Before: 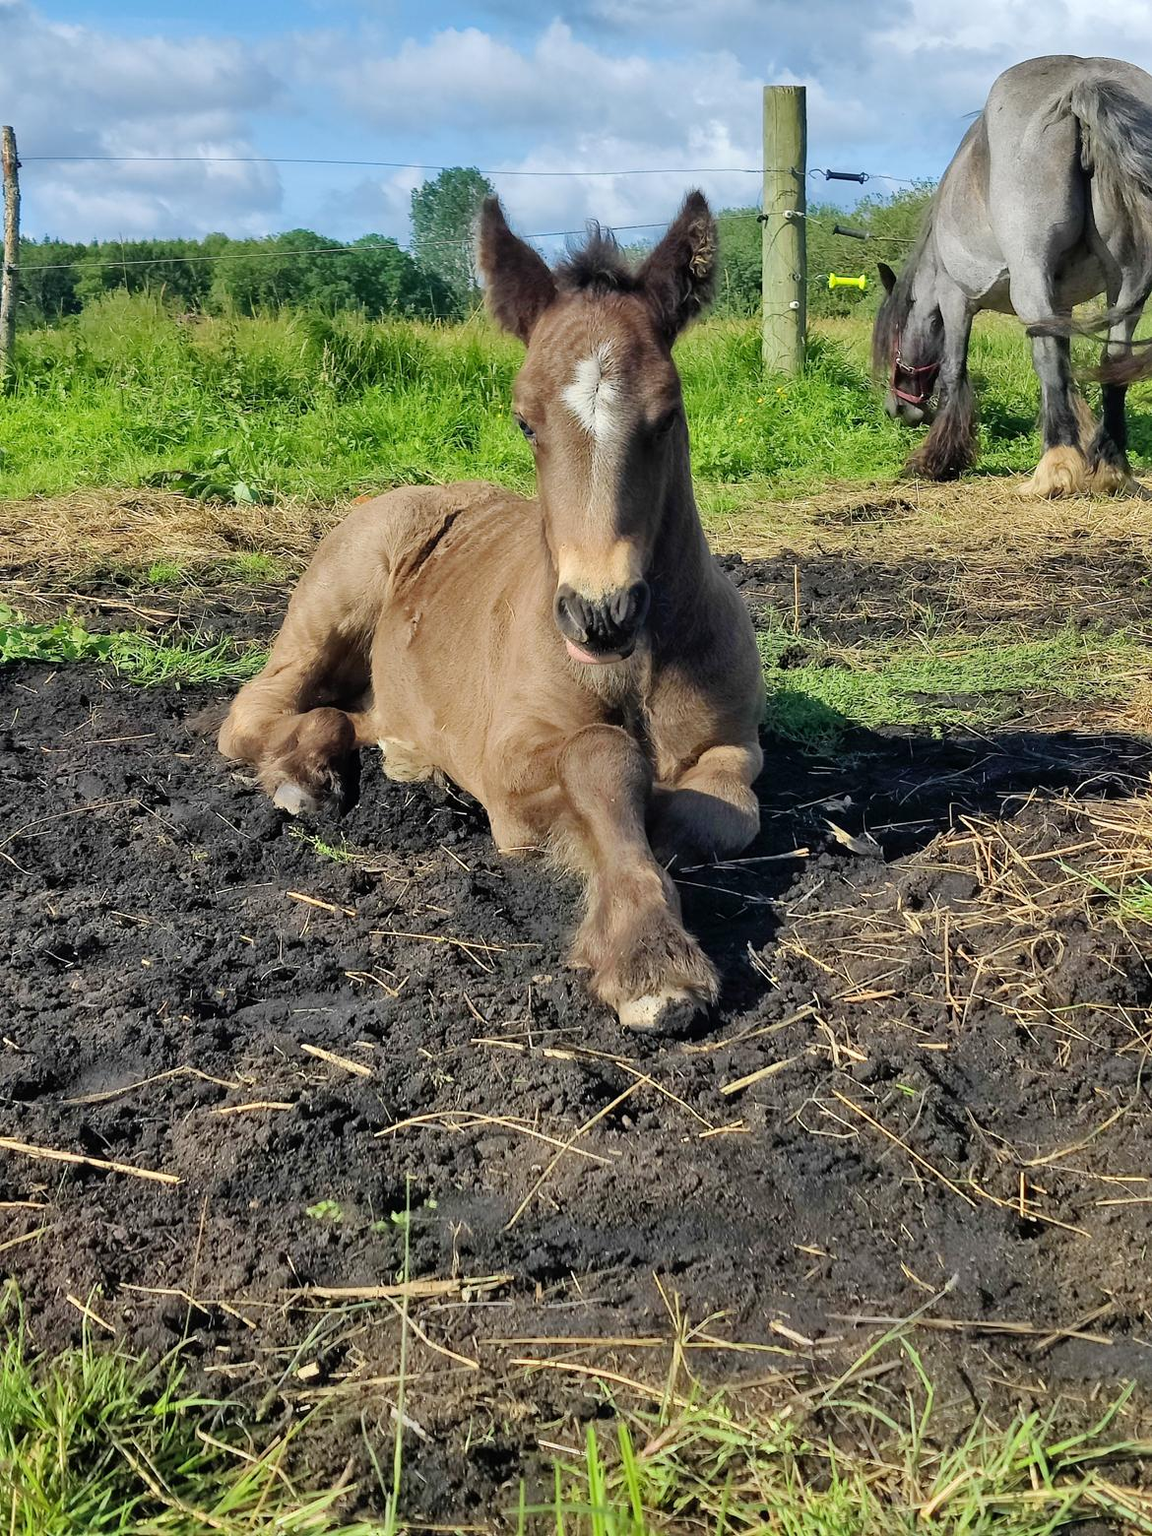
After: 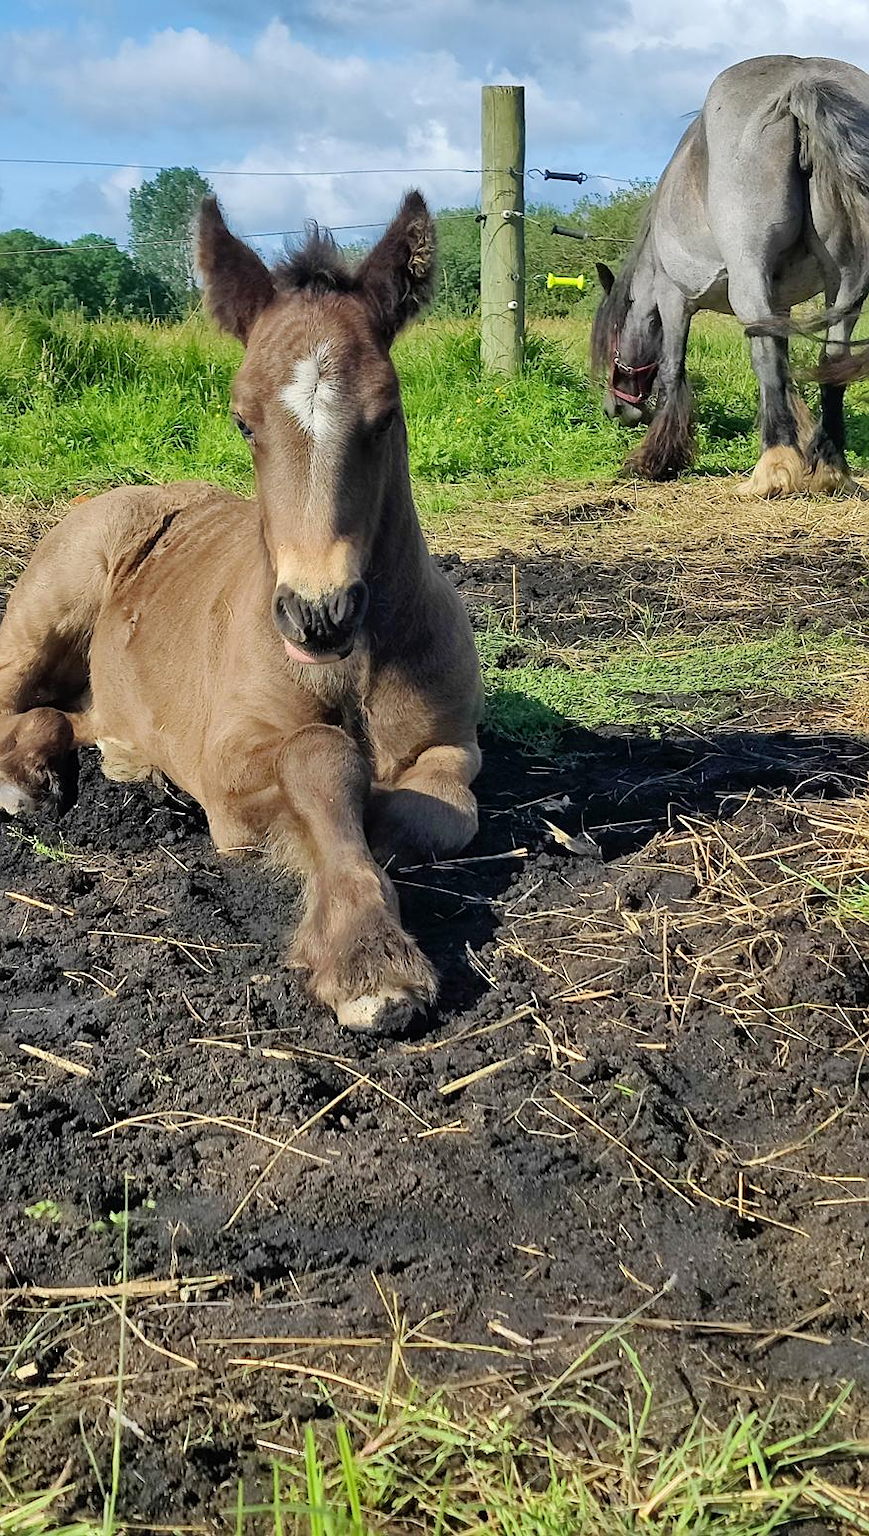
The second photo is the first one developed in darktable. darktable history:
crop and rotate: left 24.506%
sharpen: amount 0.205
